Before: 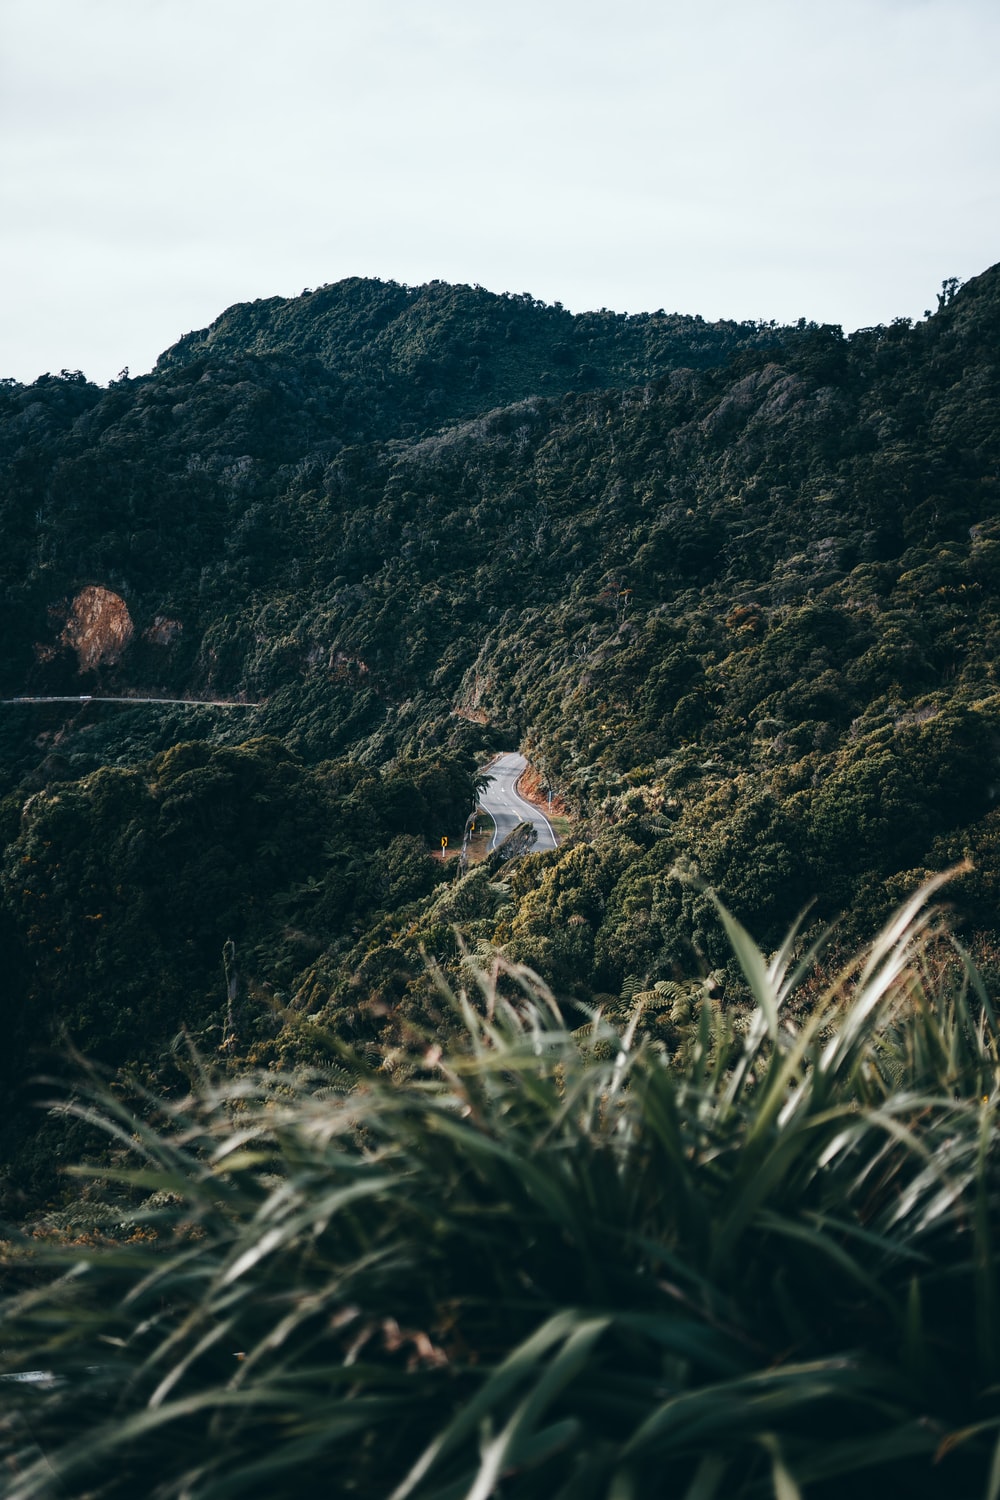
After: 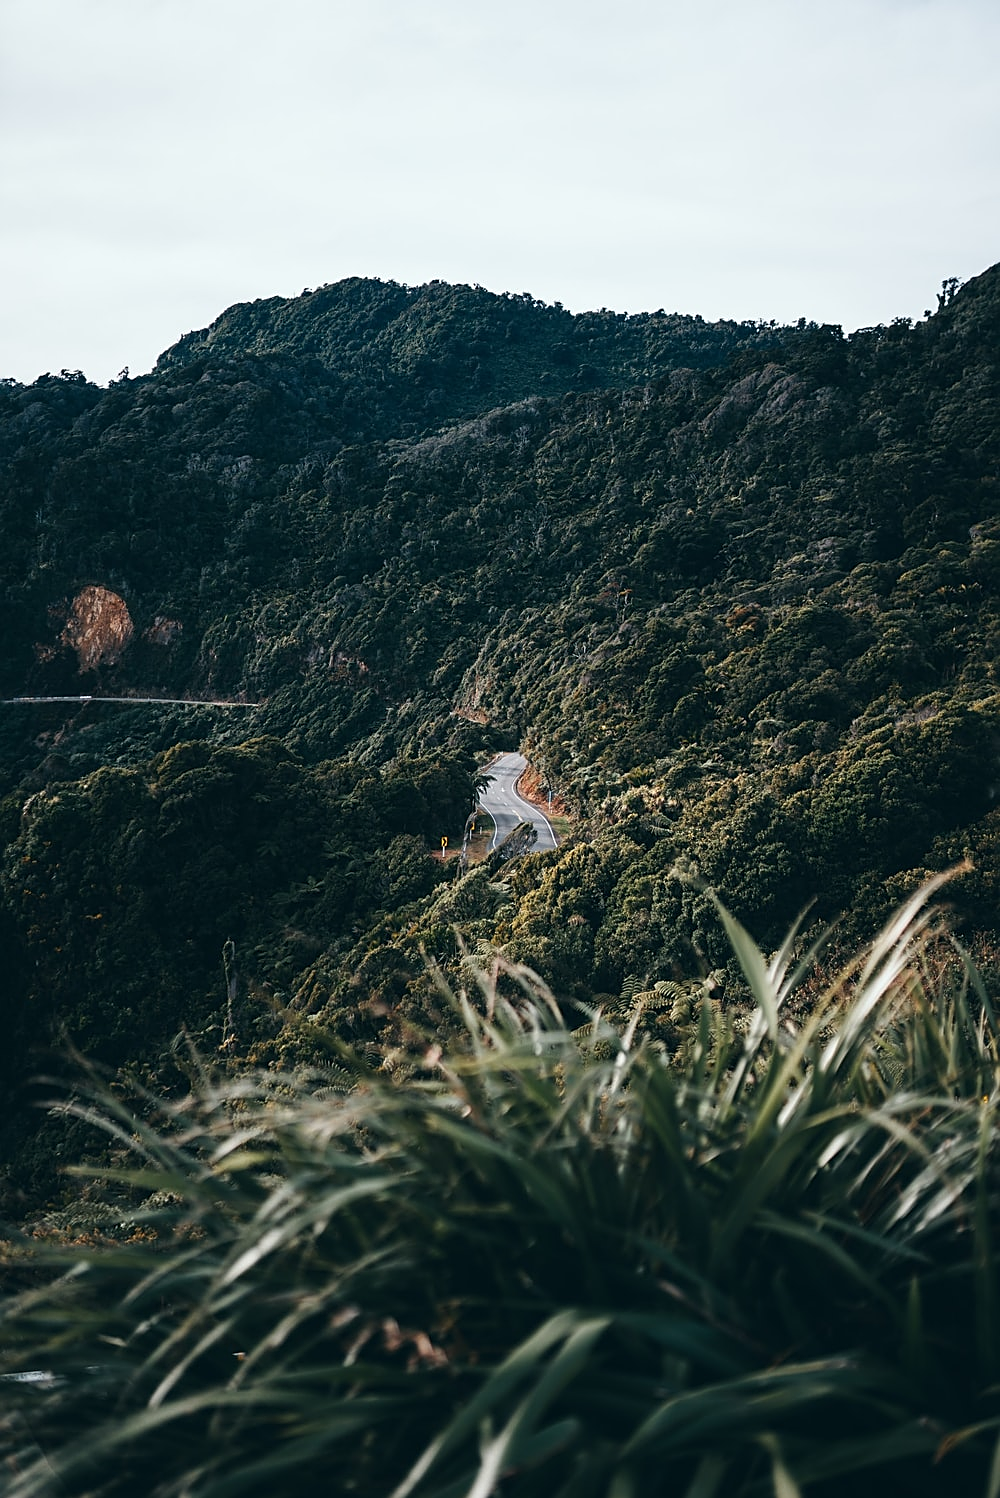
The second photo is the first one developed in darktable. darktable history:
sharpen: on, module defaults
crop: bottom 0.071%
